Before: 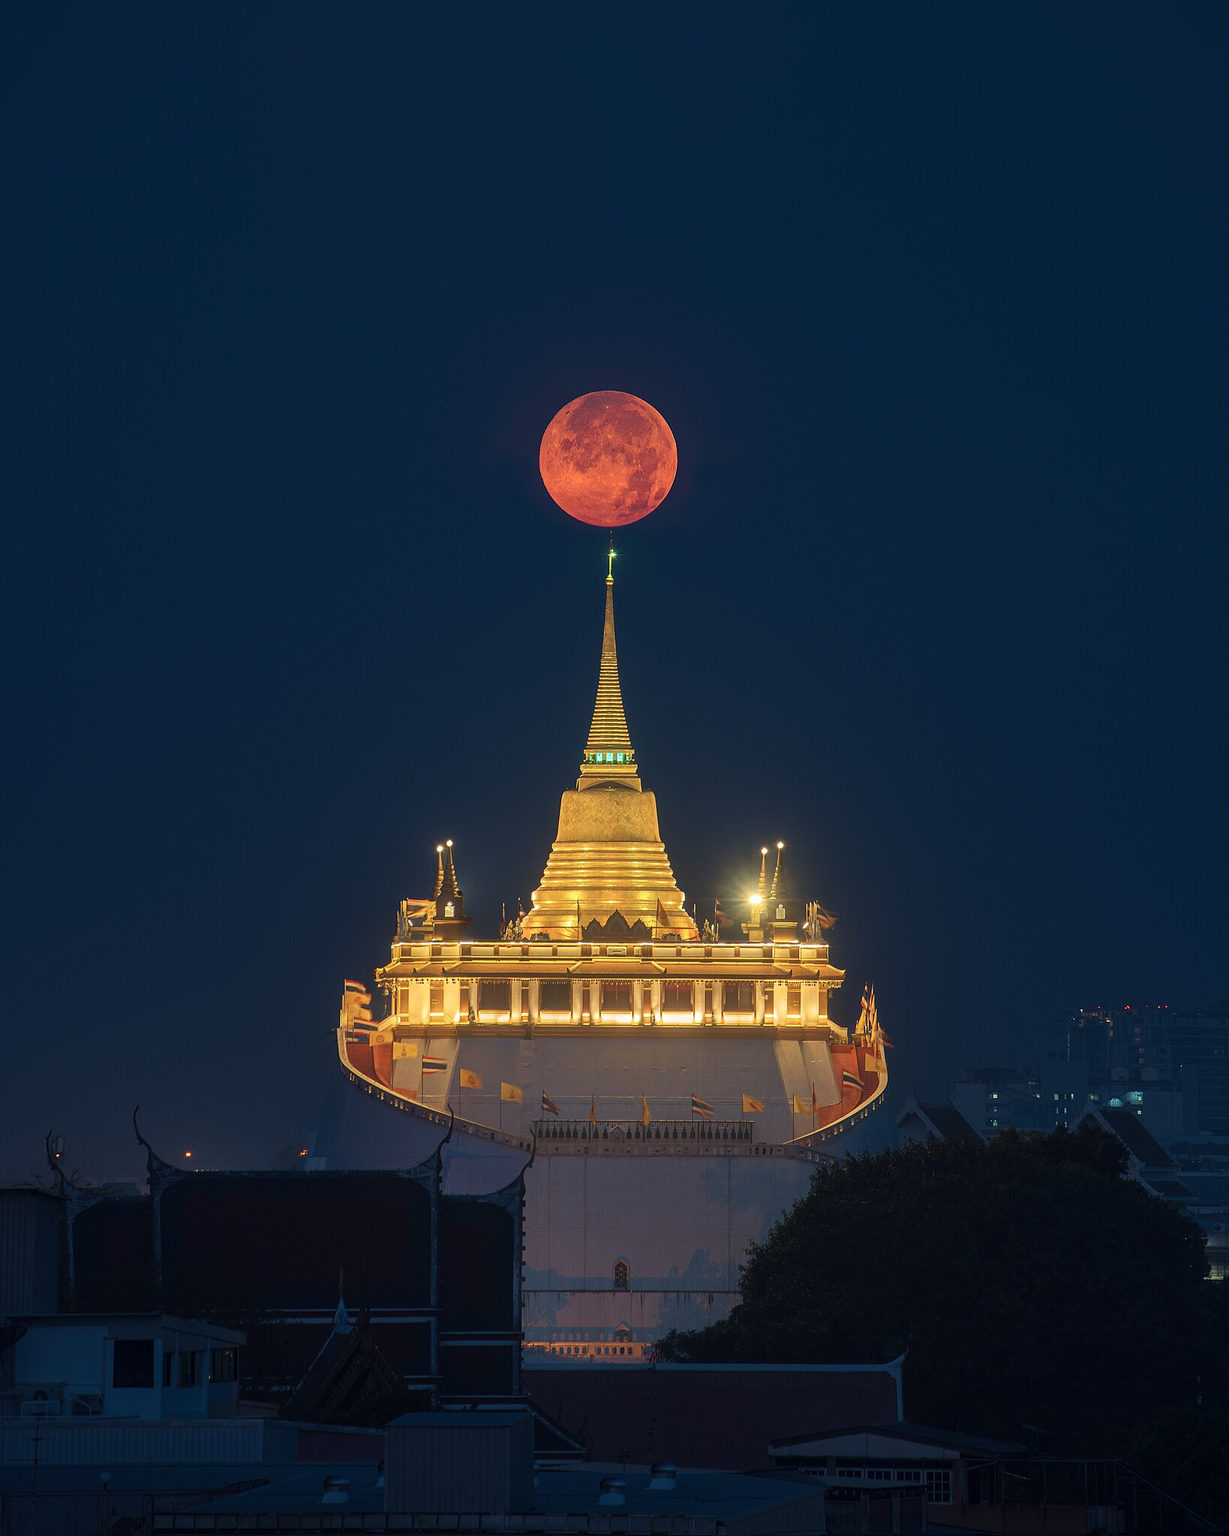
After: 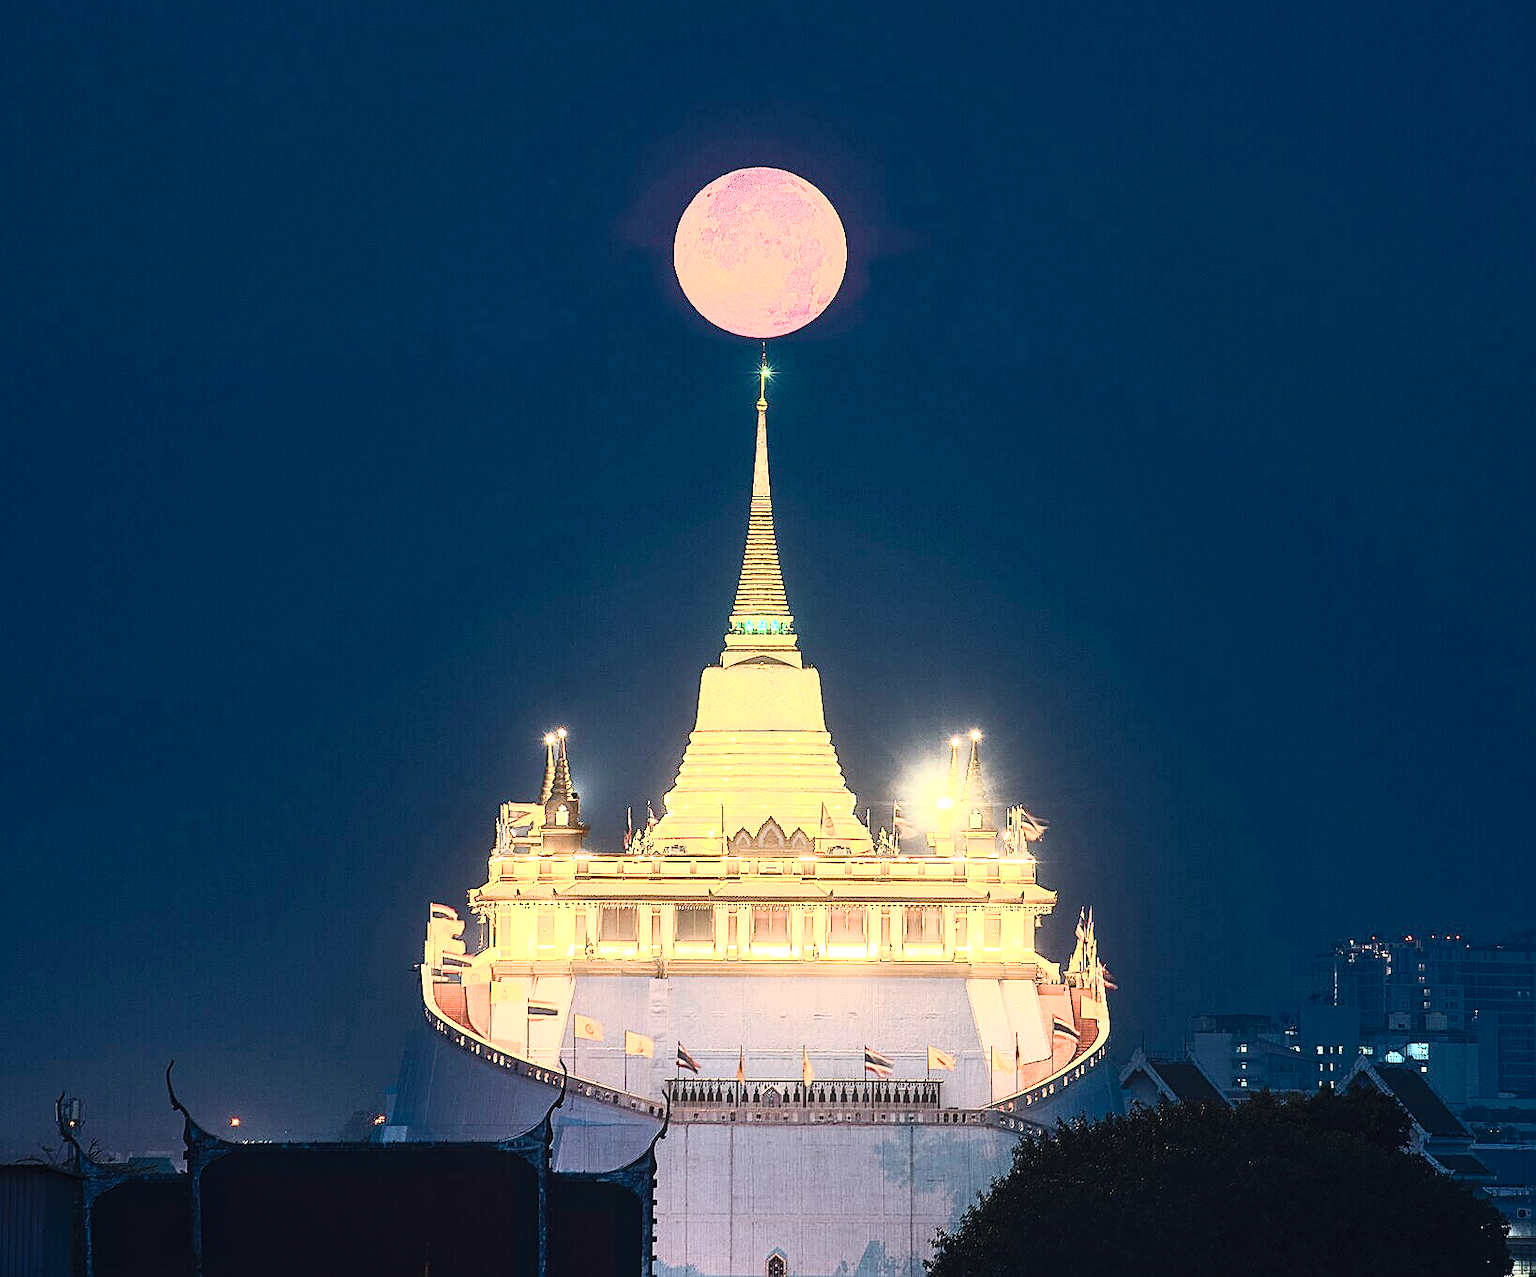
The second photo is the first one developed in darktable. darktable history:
exposure: exposure 1 EV, compensate highlight preservation false
tone equalizer: -8 EV -0.417 EV, -7 EV -0.389 EV, -6 EV -0.333 EV, -5 EV -0.222 EV, -3 EV 0.222 EV, -2 EV 0.333 EV, -1 EV 0.389 EV, +0 EV 0.417 EV, edges refinement/feathering 500, mask exposure compensation -1.57 EV, preserve details no
sharpen: on, module defaults
color balance rgb: perceptual saturation grading › global saturation 20%, perceptual saturation grading › highlights -50%, perceptual saturation grading › shadows 30%, perceptual brilliance grading › global brilliance 10%, perceptual brilliance grading › shadows 15%
crop: top 16.727%, bottom 16.727%
contrast brightness saturation: contrast 0.57, brightness 0.57, saturation -0.34
tone curve: curves: ch0 [(0, 0) (0.003, 0.001) (0.011, 0.004) (0.025, 0.011) (0.044, 0.021) (0.069, 0.028) (0.1, 0.036) (0.136, 0.051) (0.177, 0.085) (0.224, 0.127) (0.277, 0.193) (0.335, 0.266) (0.399, 0.338) (0.468, 0.419) (0.543, 0.504) (0.623, 0.593) (0.709, 0.689) (0.801, 0.784) (0.898, 0.888) (1, 1)], preserve colors none
